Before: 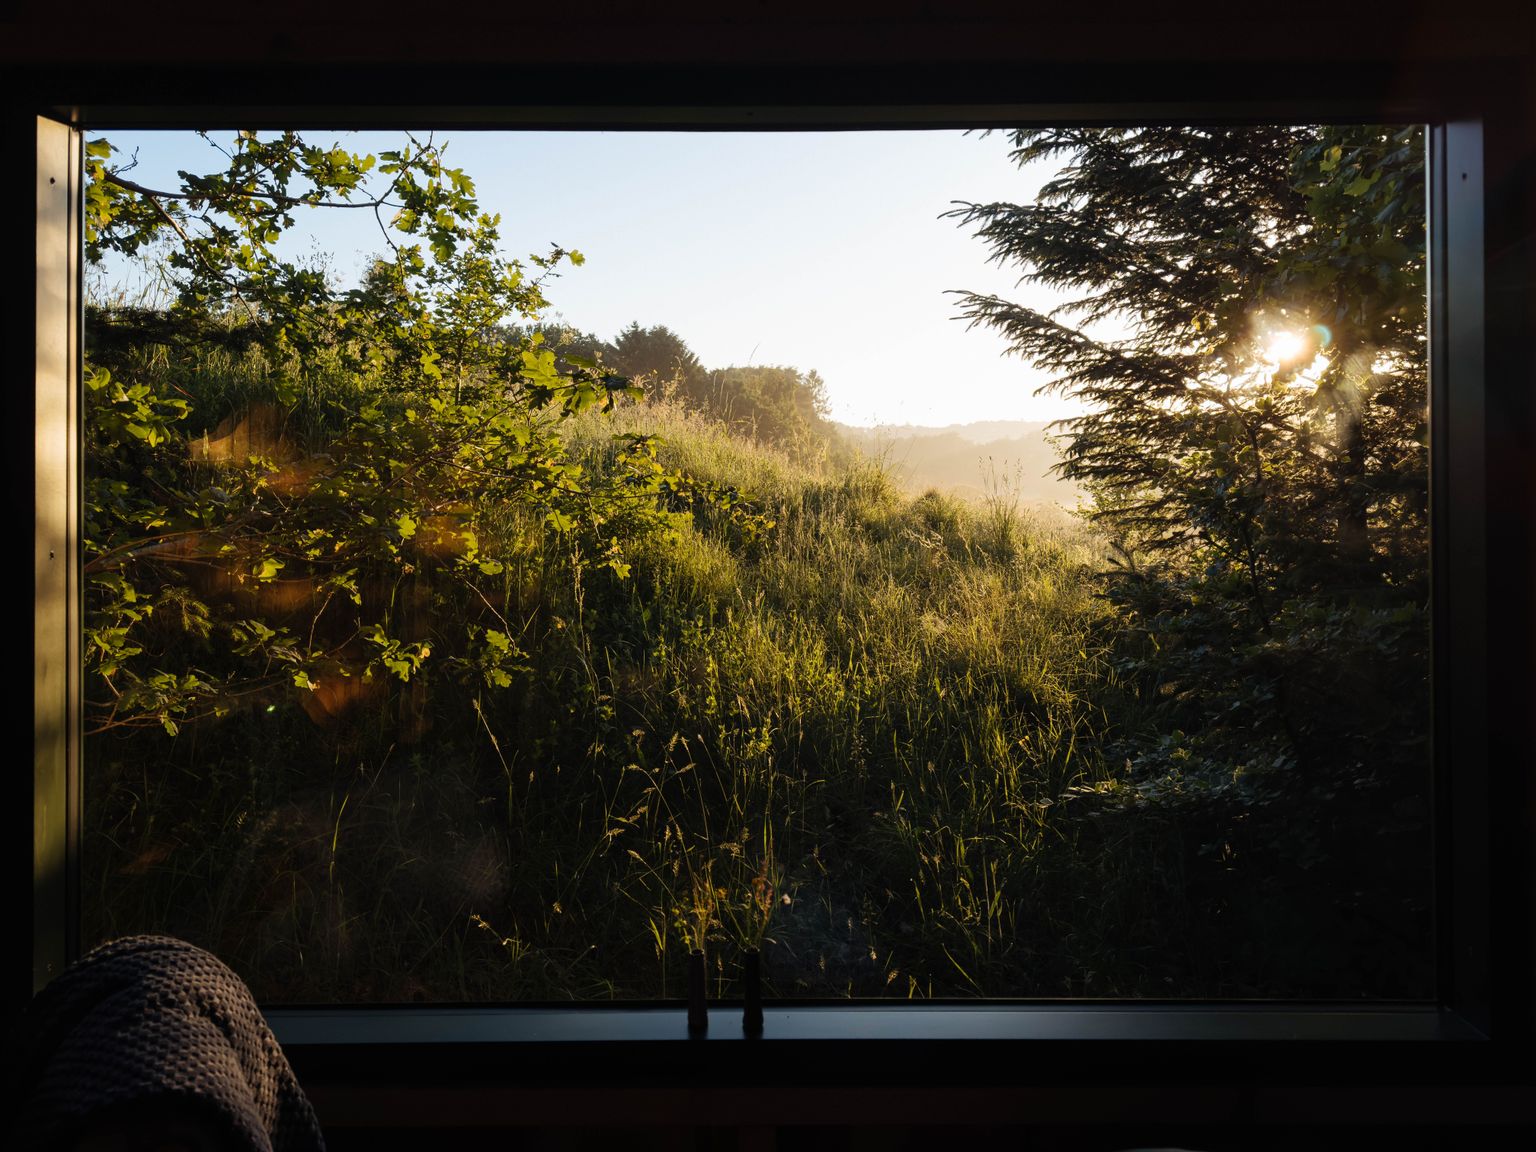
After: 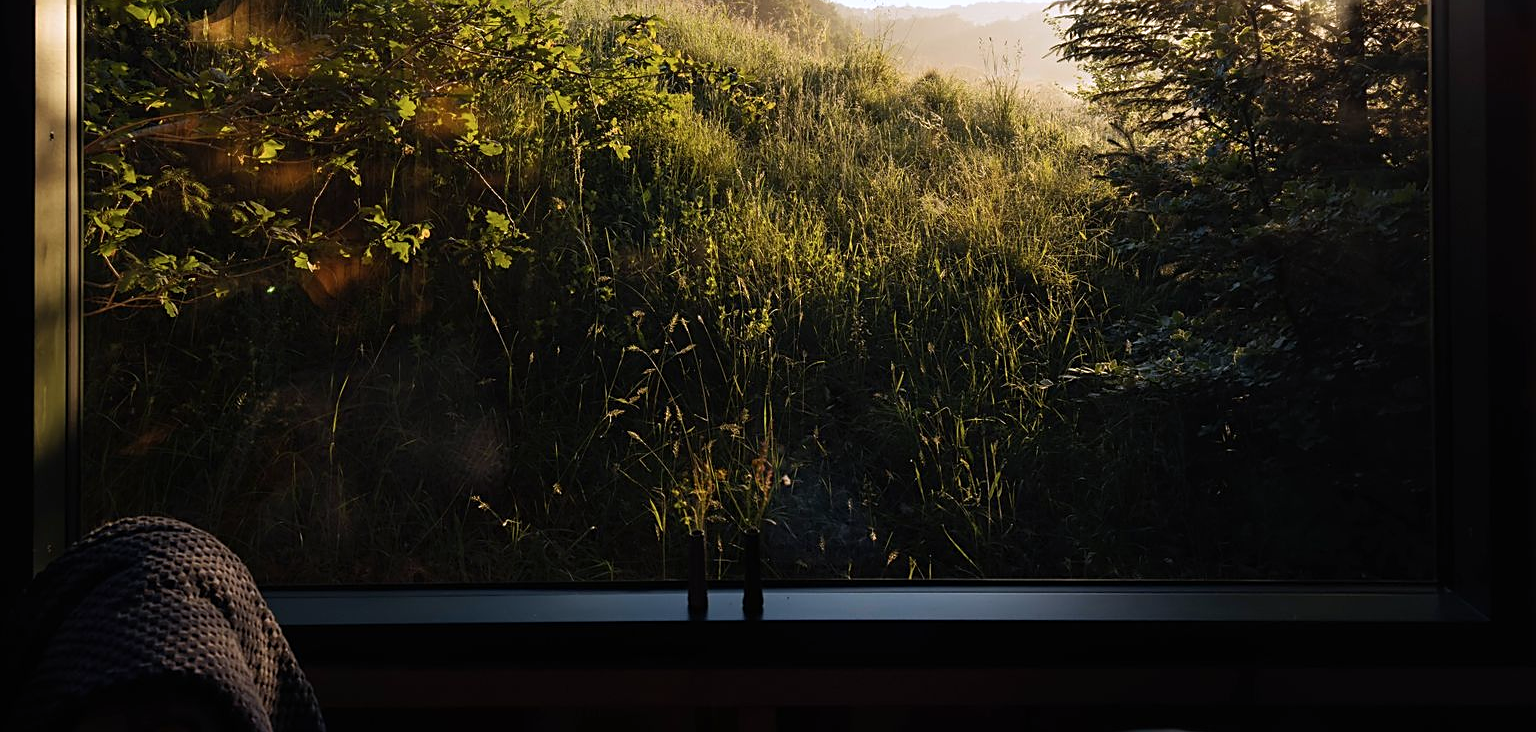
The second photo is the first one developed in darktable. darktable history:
sharpen: amount 0.478
color calibration: illuminant as shot in camera, x 0.358, y 0.373, temperature 4628.91 K
crop and rotate: top 36.435%
